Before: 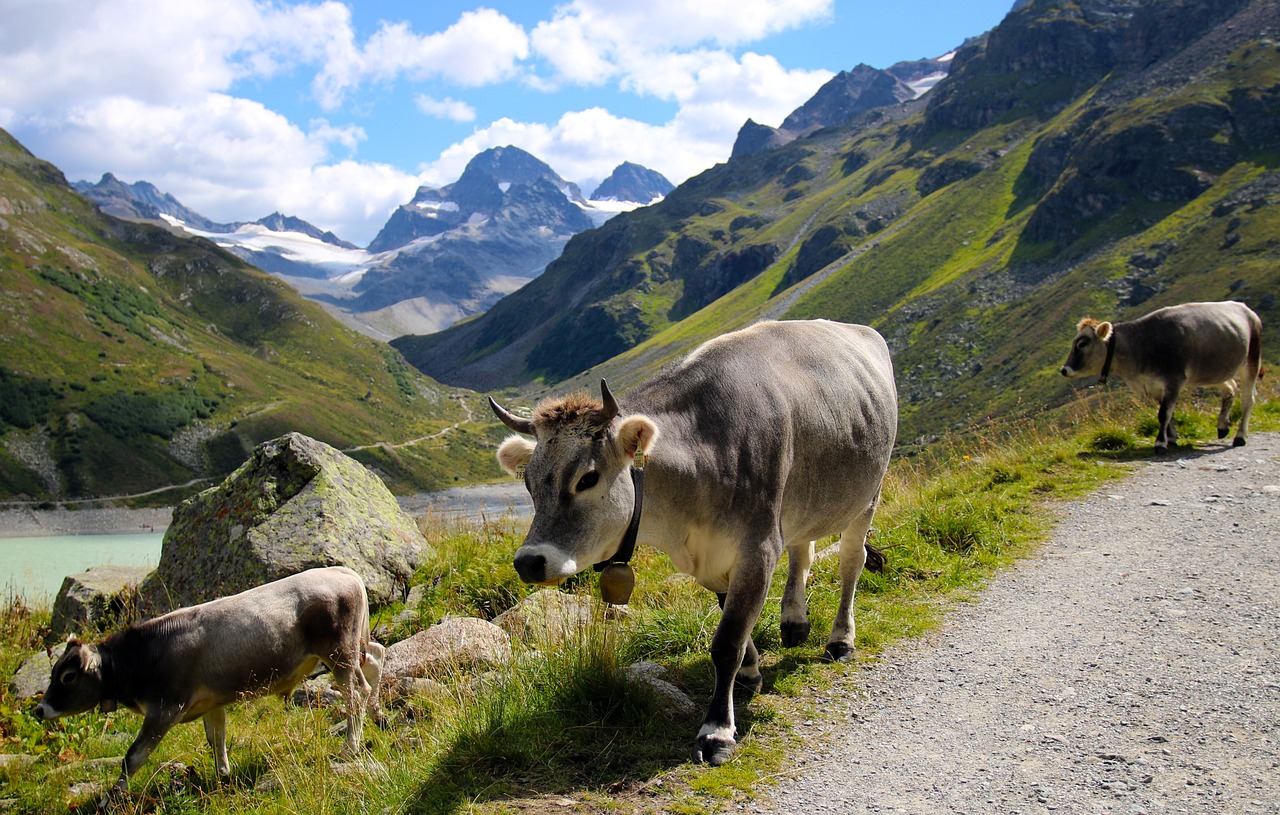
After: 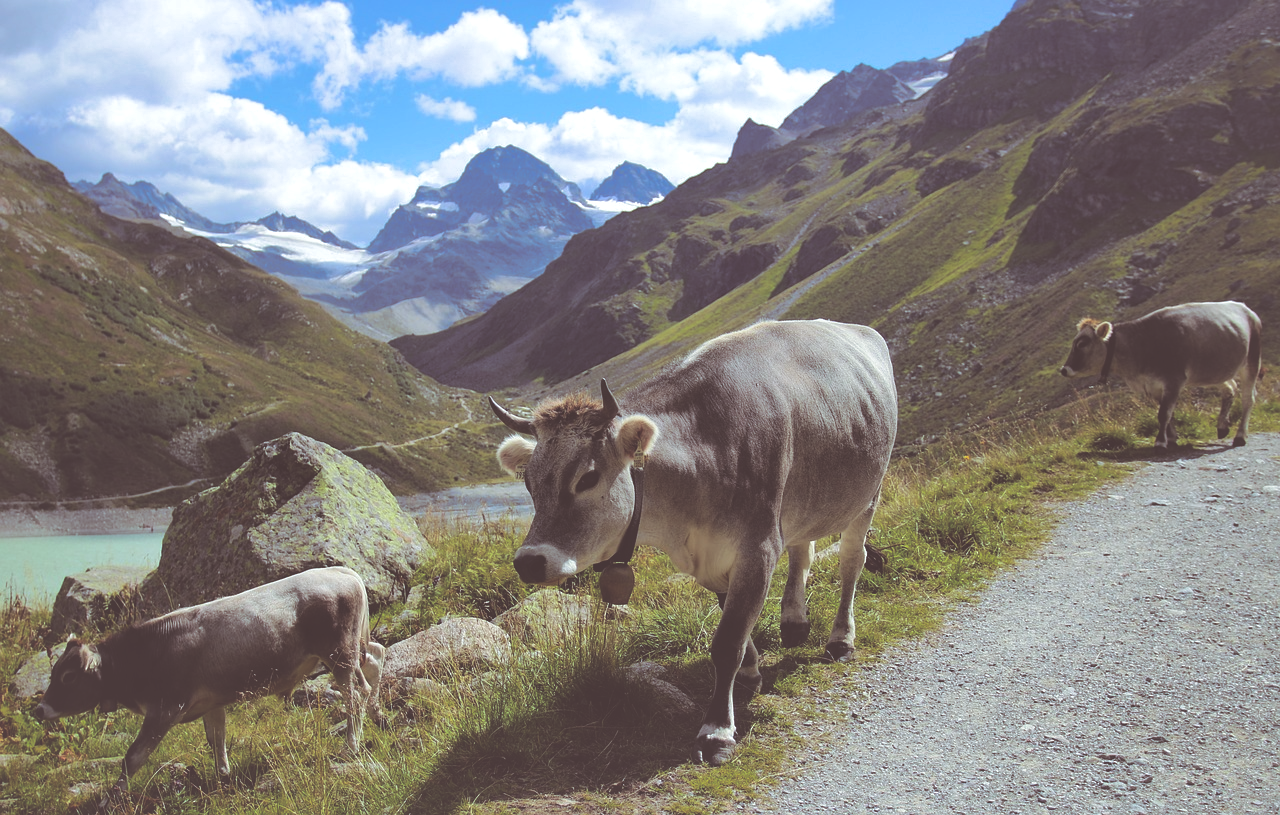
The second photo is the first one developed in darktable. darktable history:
split-toning: shadows › saturation 0.24, highlights › hue 54°, highlights › saturation 0.24
white balance: red 0.925, blue 1.046
shadows and highlights: on, module defaults
exposure: black level correction -0.041, exposure 0.064 EV, compensate highlight preservation false
